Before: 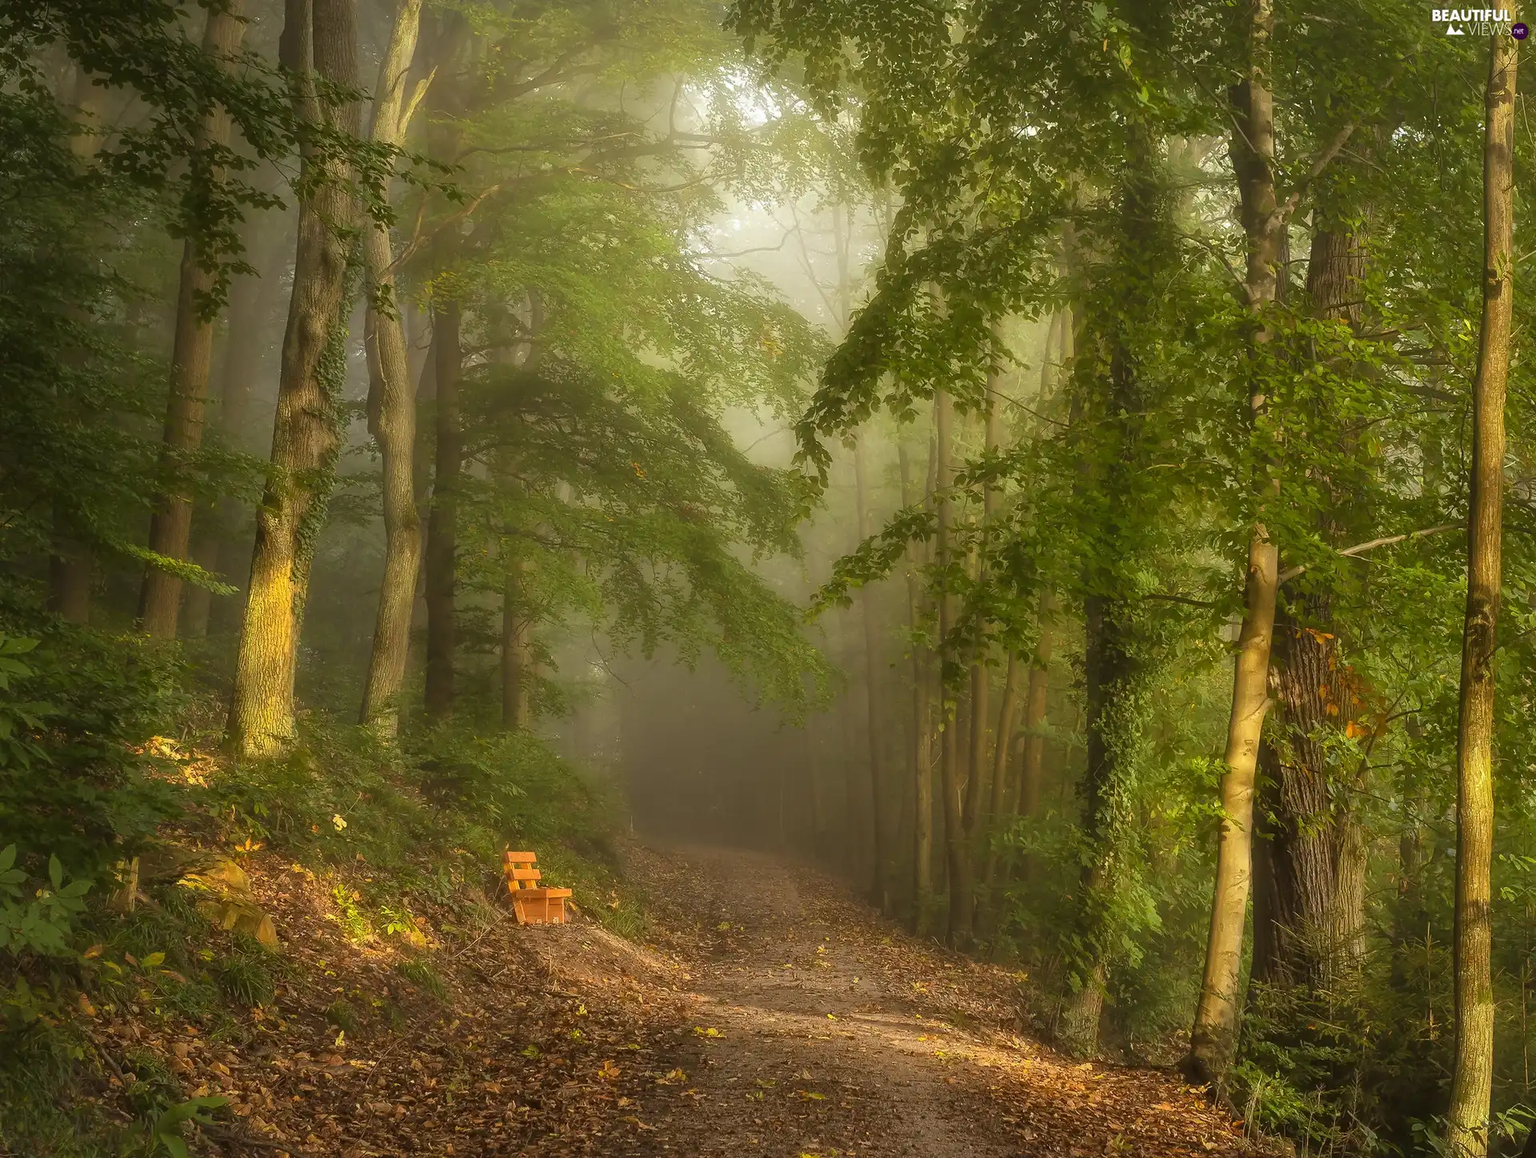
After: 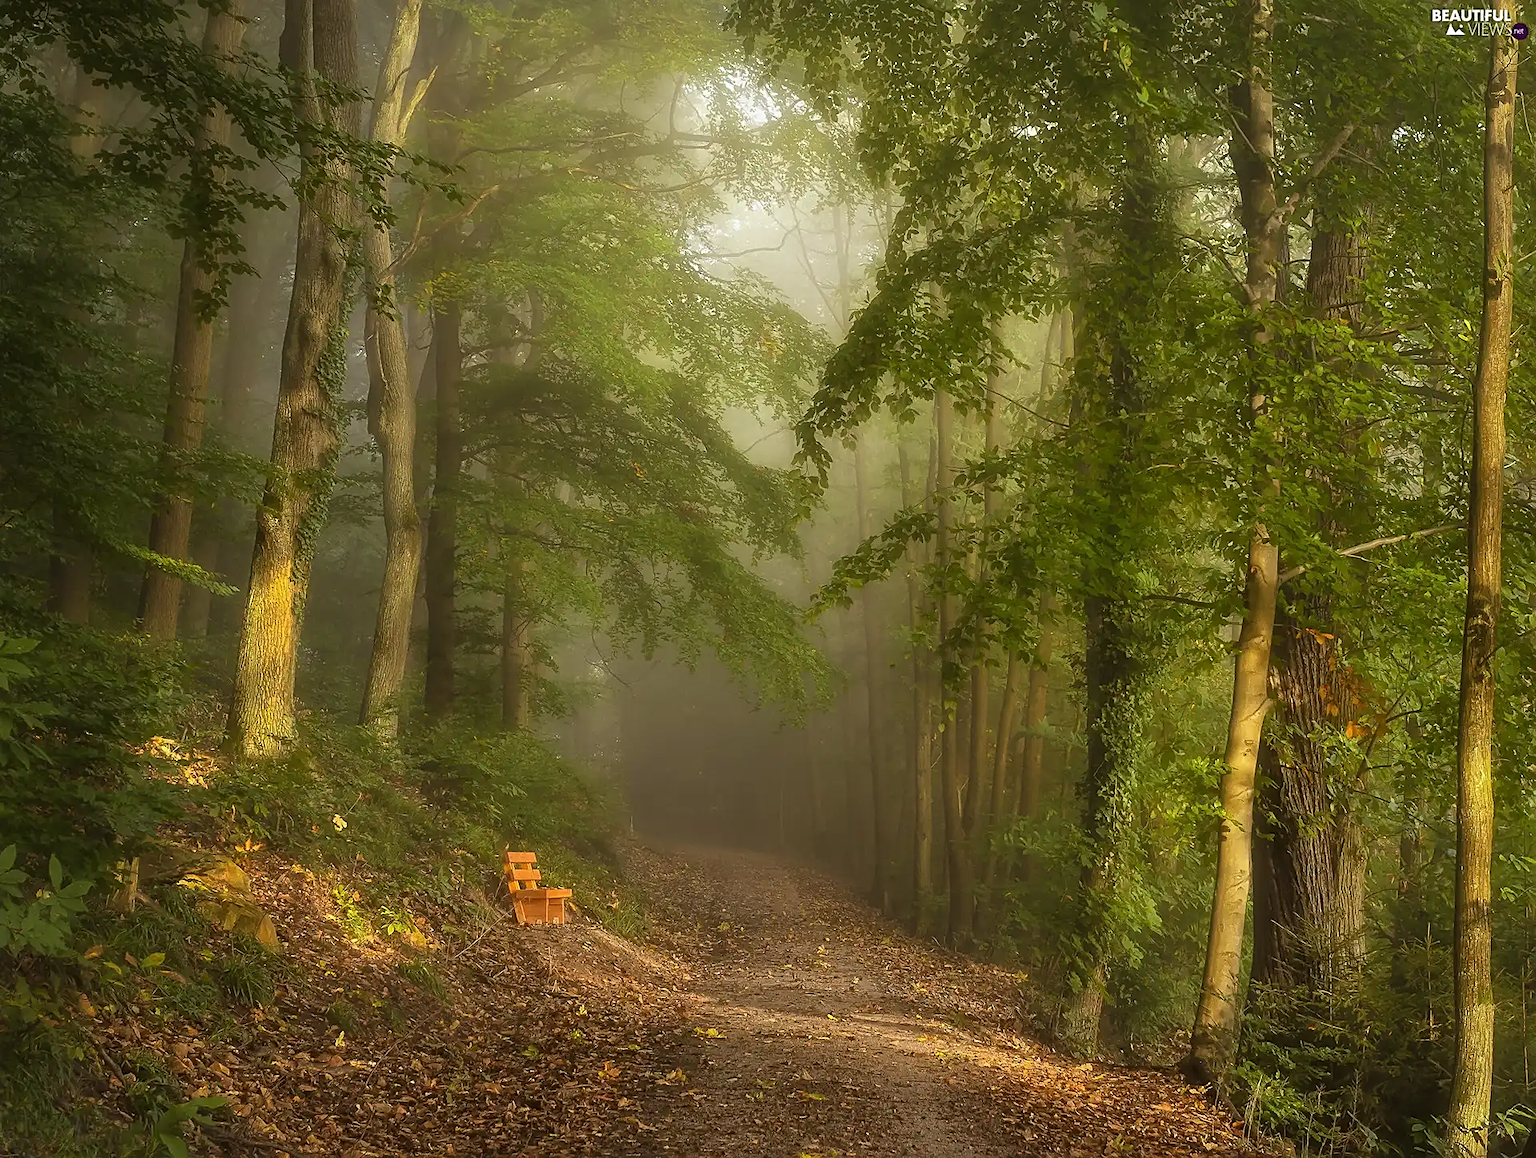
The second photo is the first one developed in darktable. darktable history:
exposure: exposure -0.068 EV, compensate exposure bias true, compensate highlight preservation false
sharpen: on, module defaults
